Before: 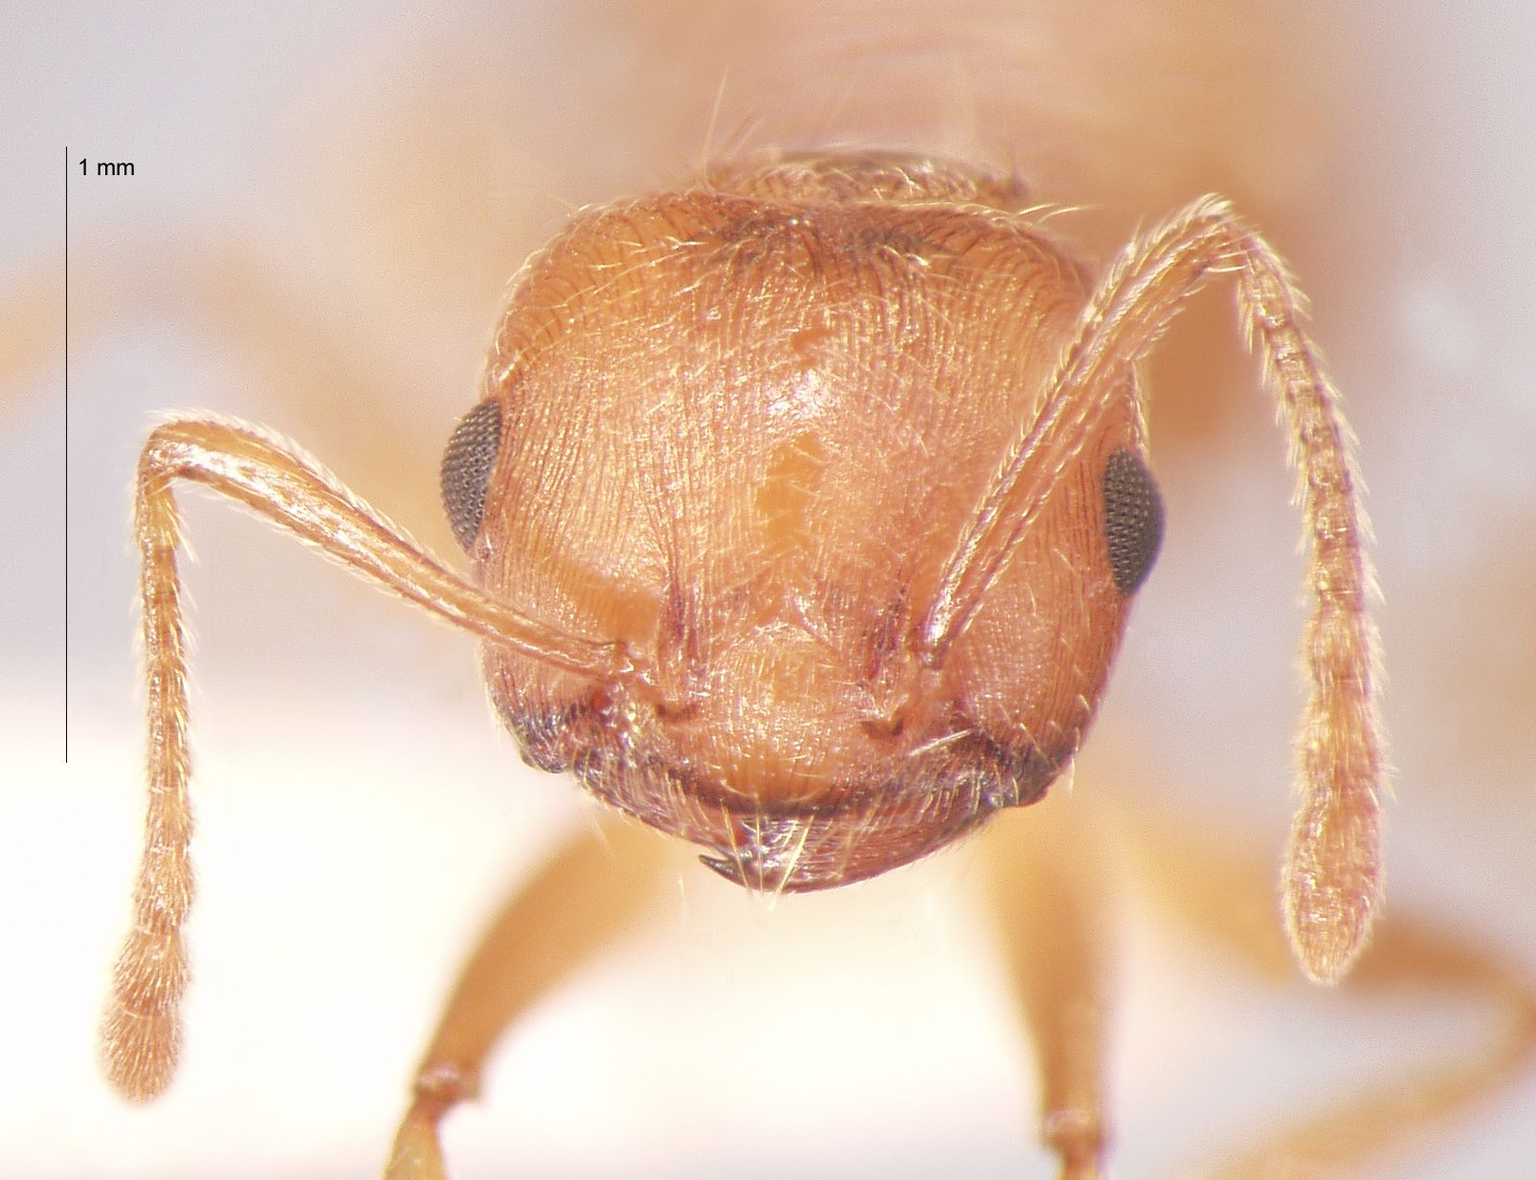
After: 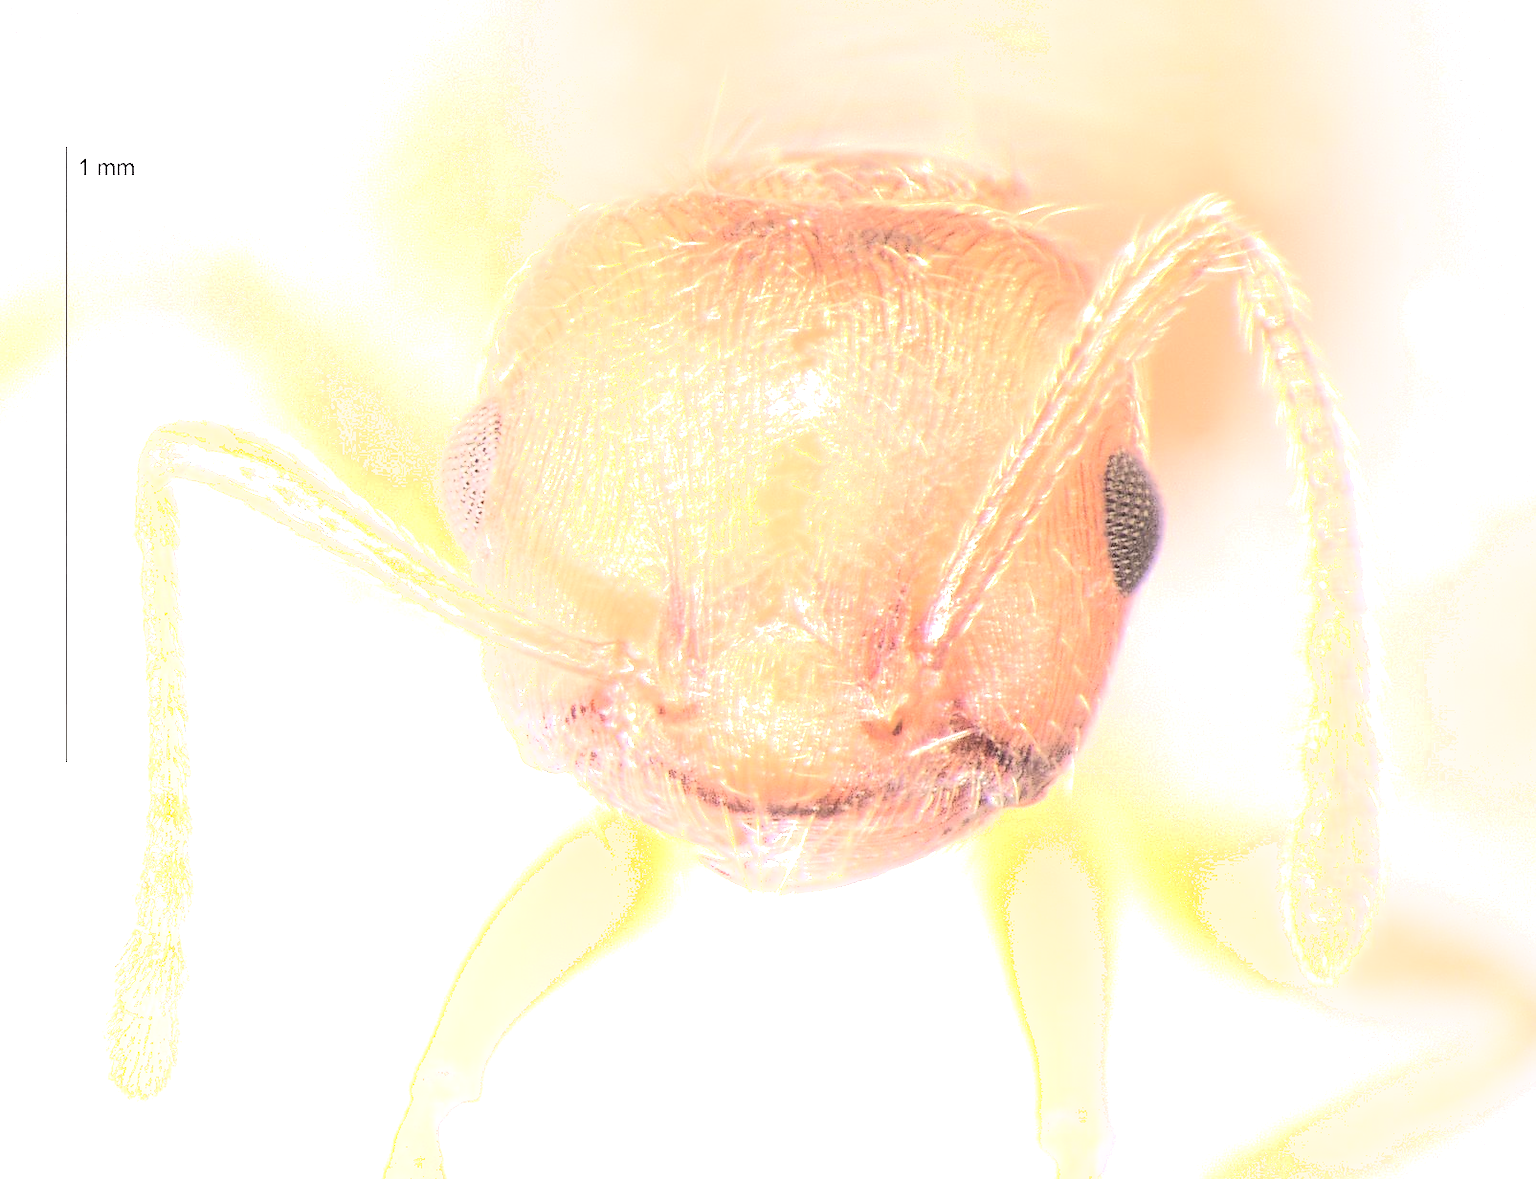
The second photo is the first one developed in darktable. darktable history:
shadows and highlights: shadows -24.28, highlights 49.77, soften with gaussian
tone equalizer: -8 EV -1.08 EV, -7 EV -1.01 EV, -6 EV -0.867 EV, -5 EV -0.578 EV, -3 EV 0.578 EV, -2 EV 0.867 EV, -1 EV 1.01 EV, +0 EV 1.08 EV, edges refinement/feathering 500, mask exposure compensation -1.57 EV, preserve details no
